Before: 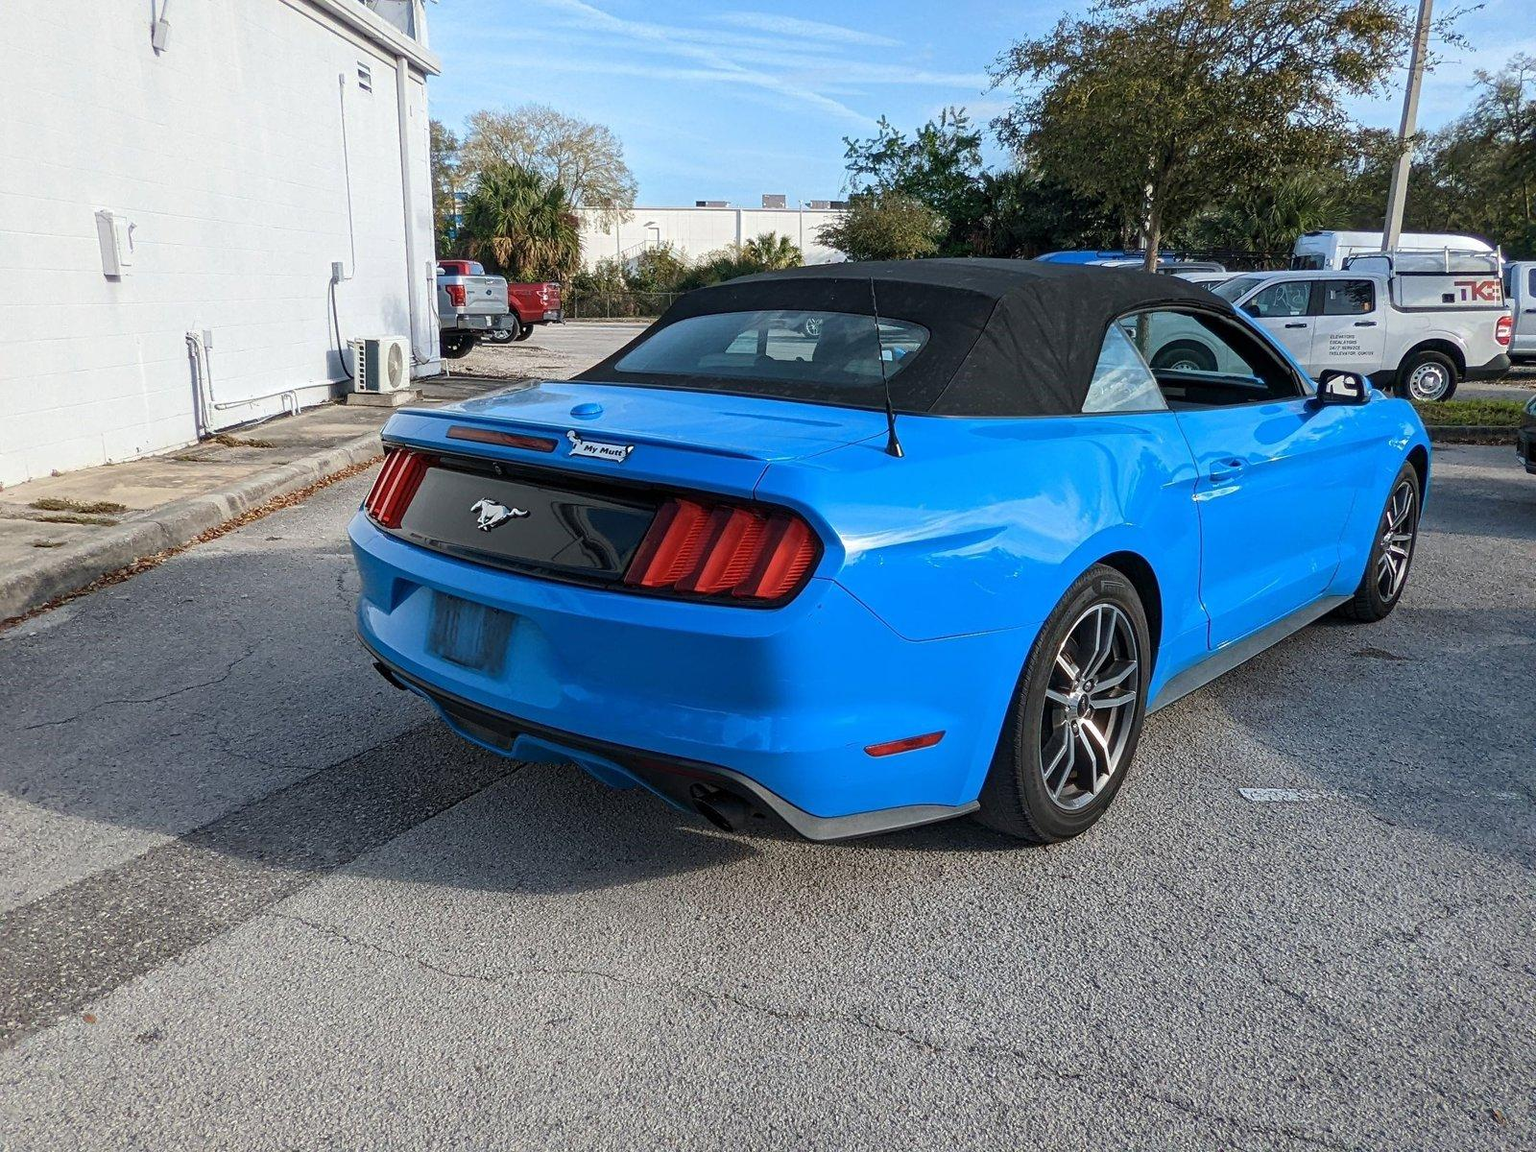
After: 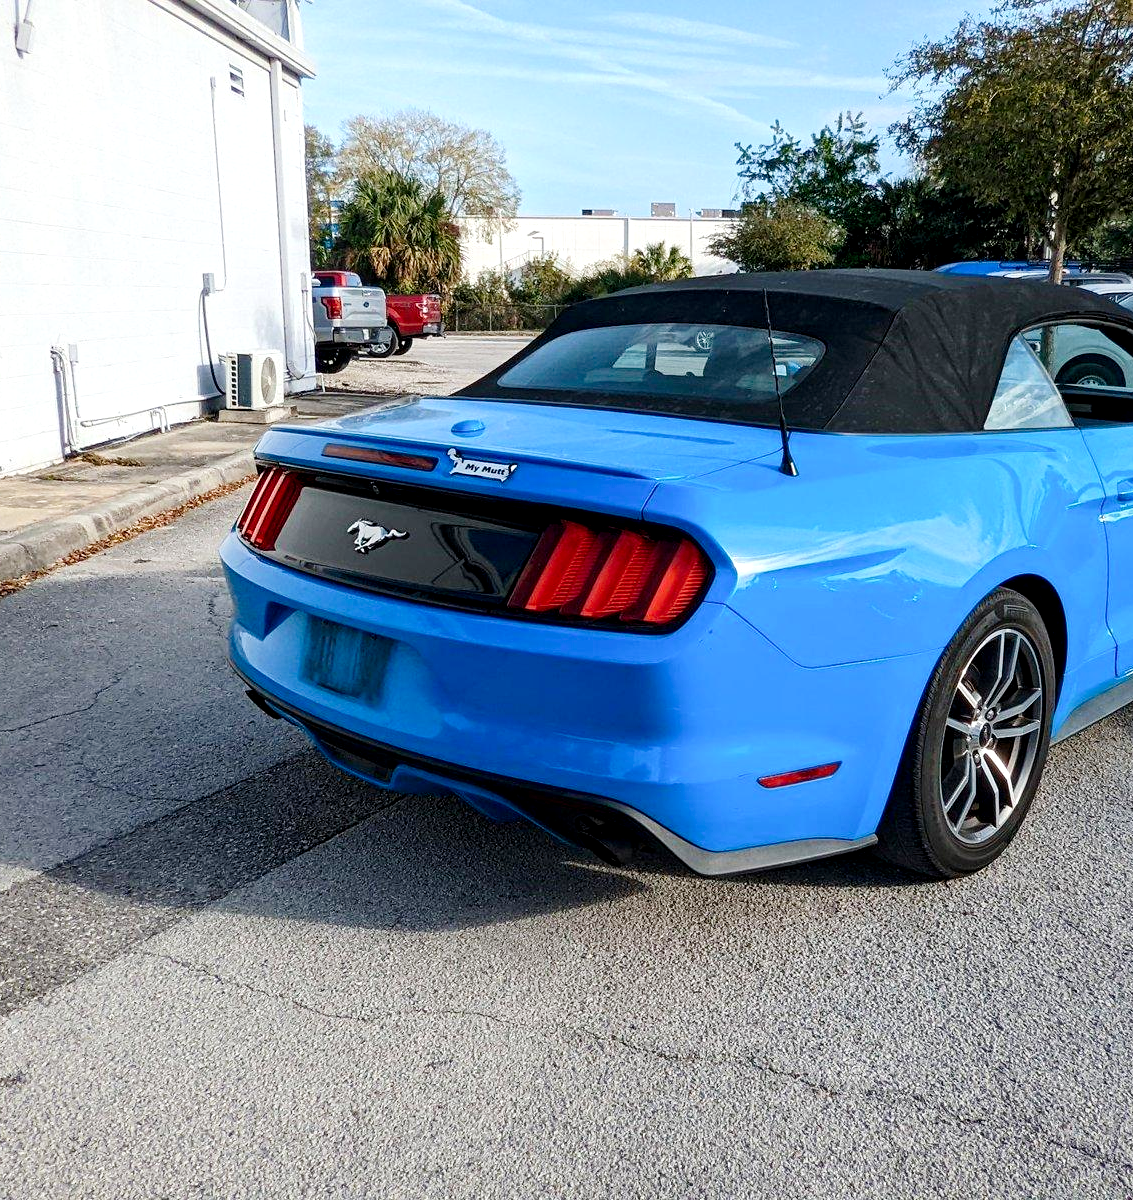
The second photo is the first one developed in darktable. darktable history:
exposure: black level correction 0.005, exposure 0.276 EV, compensate highlight preservation false
crop and rotate: left 8.976%, right 20.18%
tone curve: curves: ch0 [(0.021, 0) (0.104, 0.052) (0.496, 0.526) (0.737, 0.783) (1, 1)], preserve colors none
